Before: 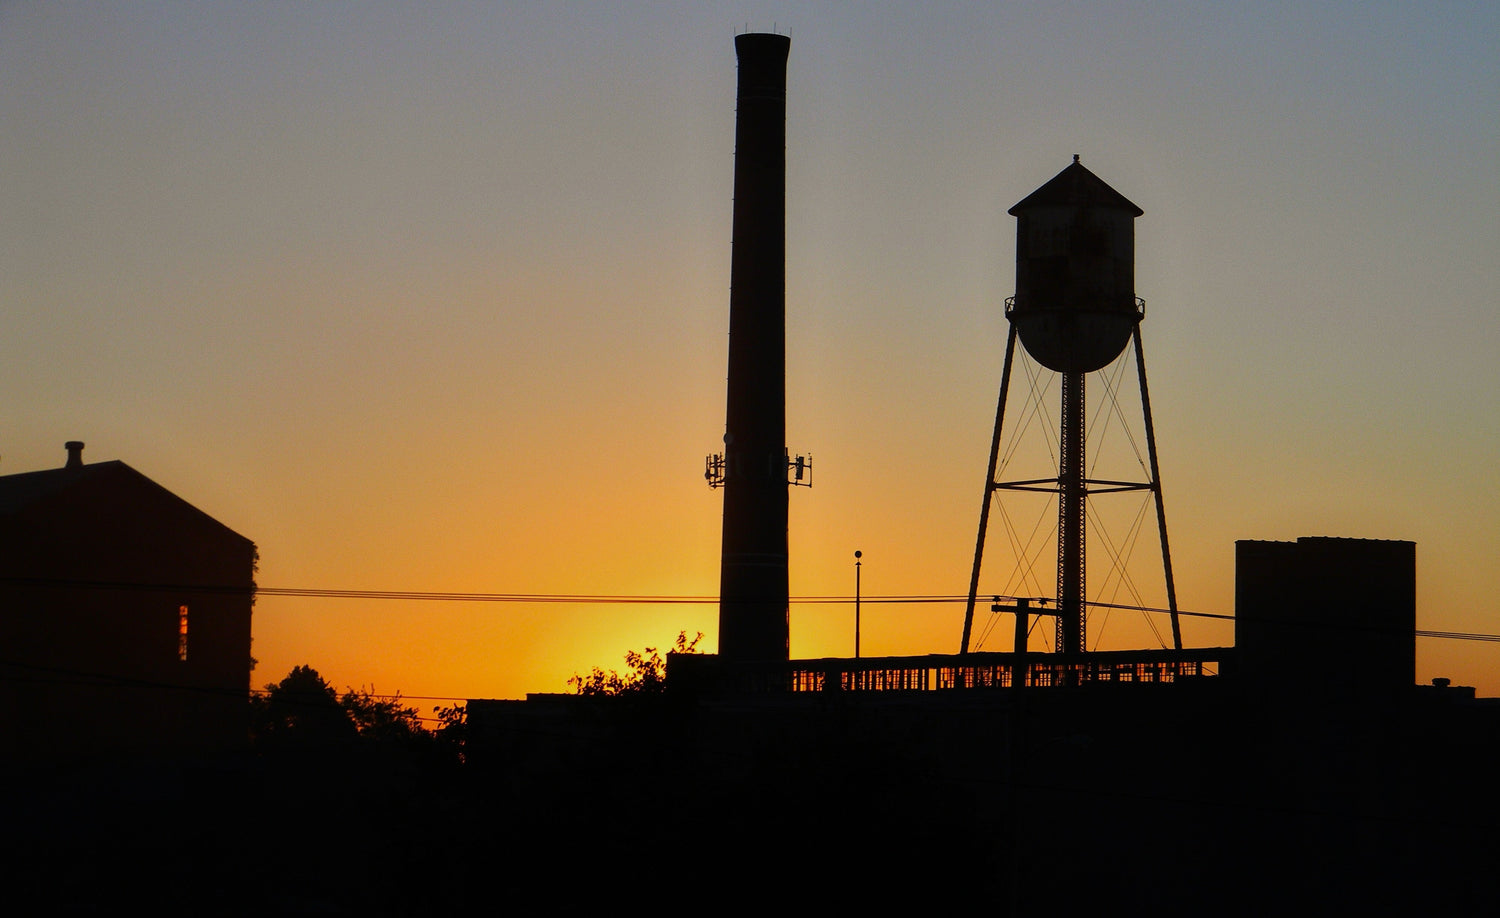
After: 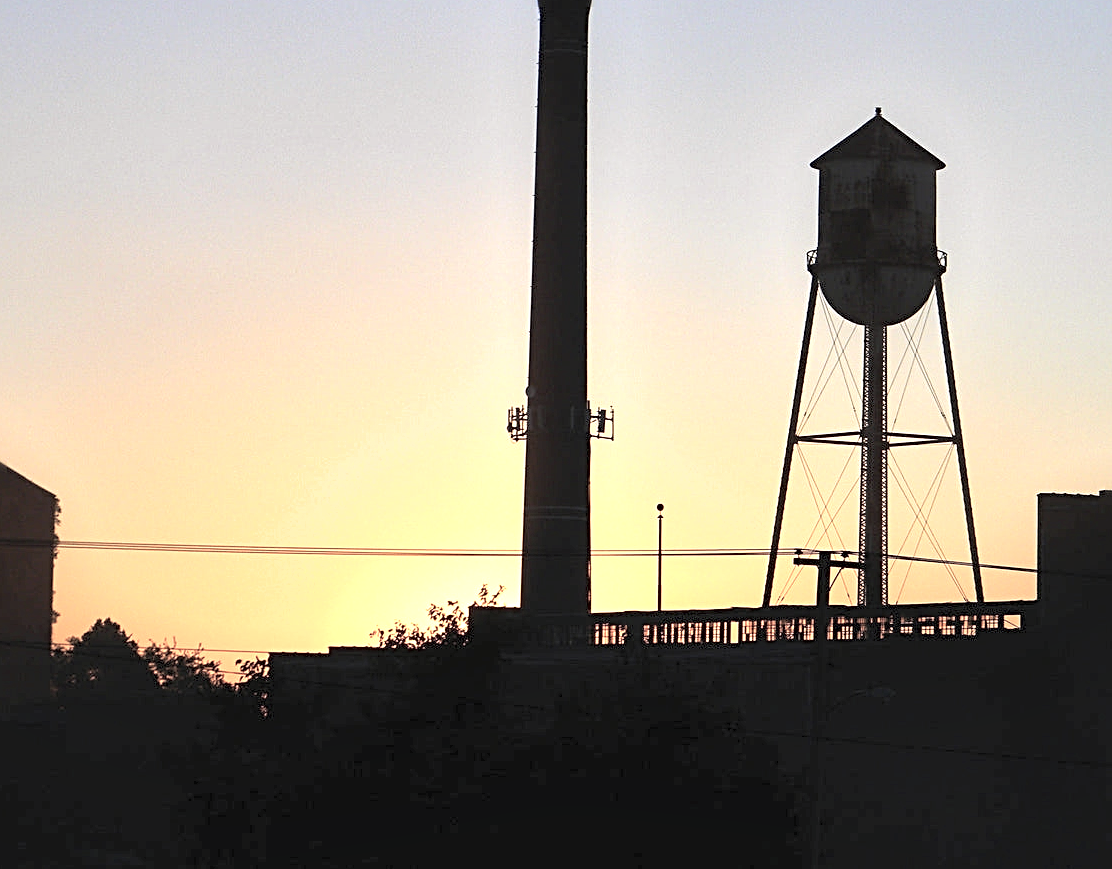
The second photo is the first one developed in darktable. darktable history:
crop and rotate: left 13.218%, top 5.274%, right 12.62%
exposure: black level correction 0, exposure 1.391 EV, compensate highlight preservation false
sharpen: radius 2.732
shadows and highlights: shadows 29.47, highlights -30.32, low approximation 0.01, soften with gaussian
contrast brightness saturation: brightness 0.189, saturation -0.485
color calibration: illuminant as shot in camera, x 0.358, y 0.373, temperature 4628.91 K
